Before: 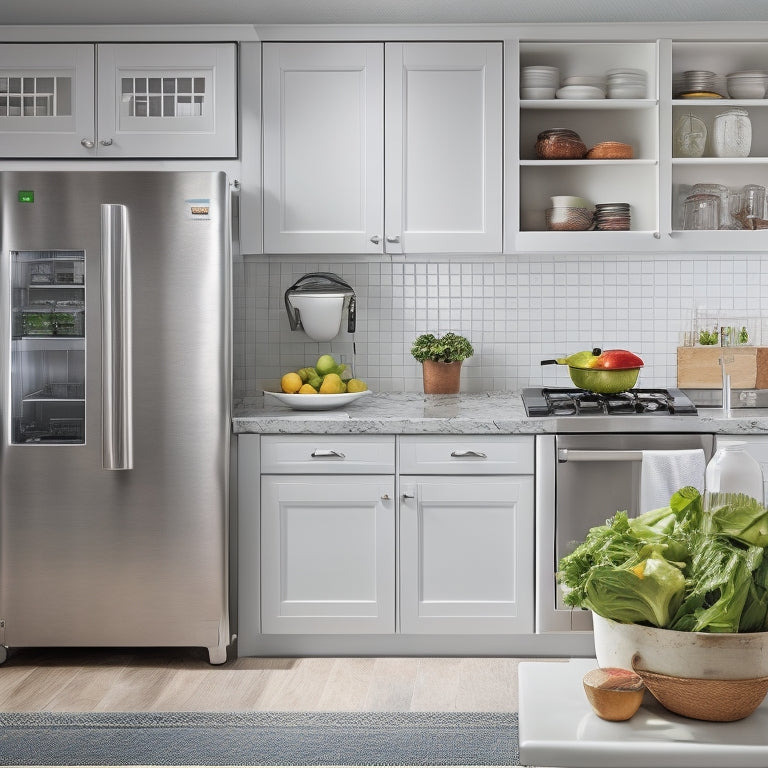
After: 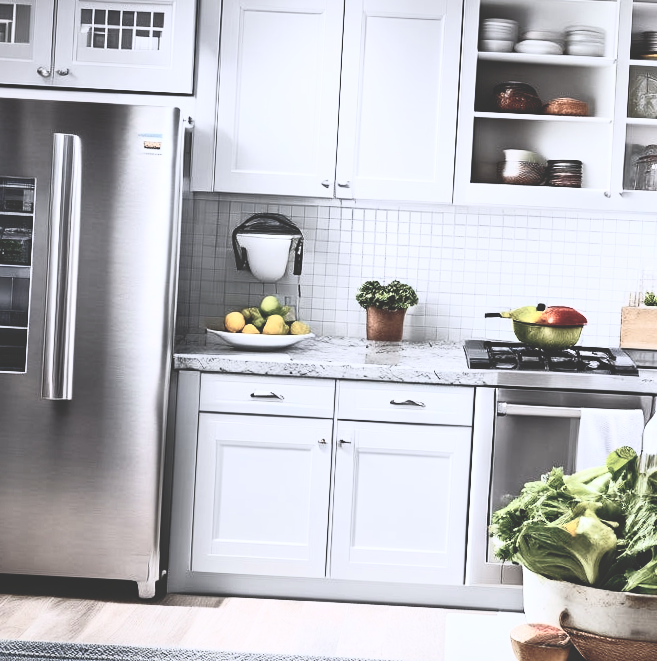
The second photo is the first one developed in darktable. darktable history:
crop and rotate: angle -3.04°, left 5.268%, top 5.162%, right 4.745%, bottom 4.268%
contrast brightness saturation: contrast 0.578, brightness 0.579, saturation -0.327
base curve: curves: ch0 [(0, 0.02) (0.083, 0.036) (1, 1)], preserve colors none
color calibration: illuminant as shot in camera, x 0.358, y 0.373, temperature 4628.91 K
exposure: black level correction 0.005, exposure 0.015 EV, compensate highlight preservation false
